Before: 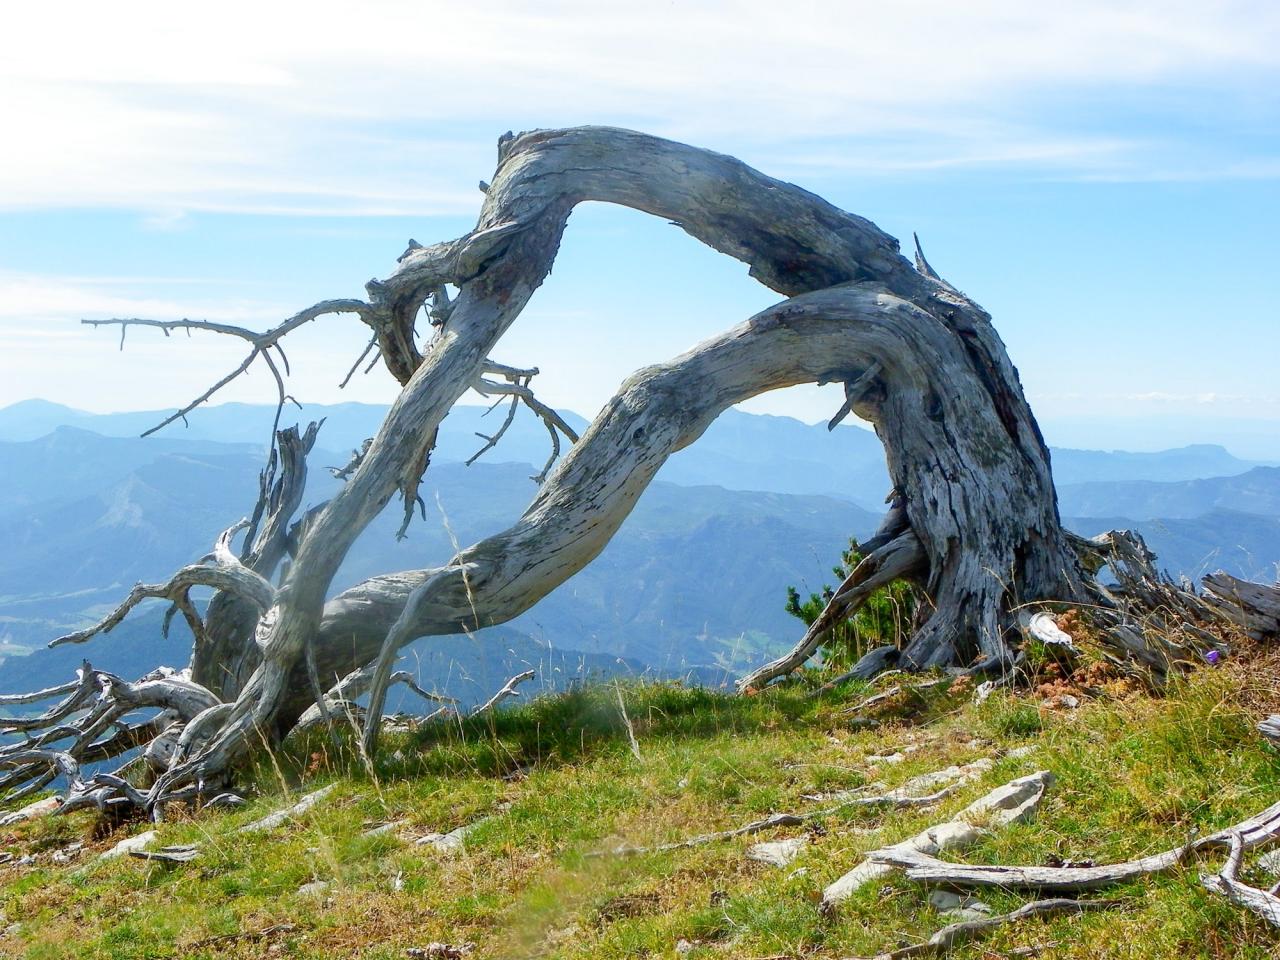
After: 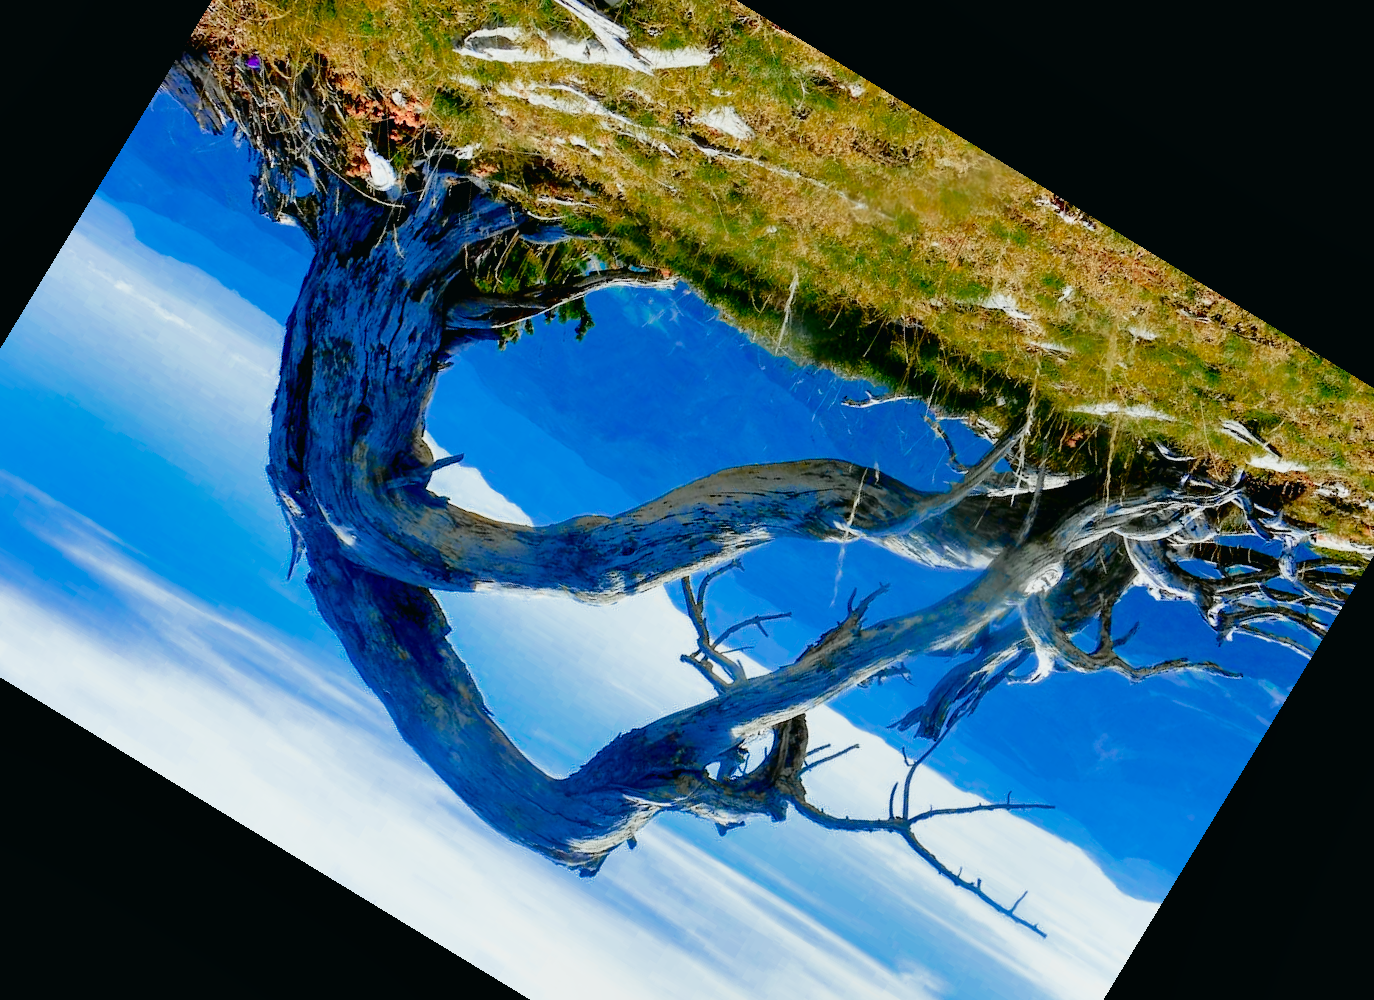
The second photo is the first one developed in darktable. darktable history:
crop and rotate: angle 148.68°, left 9.111%, top 15.603%, right 4.588%, bottom 17.041%
color zones: curves: ch0 [(0, 0.553) (0.123, 0.58) (0.23, 0.419) (0.468, 0.155) (0.605, 0.132) (0.723, 0.063) (0.833, 0.172) (0.921, 0.468)]; ch1 [(0.025, 0.645) (0.229, 0.584) (0.326, 0.551) (0.537, 0.446) (0.599, 0.911) (0.708, 1) (0.805, 0.944)]; ch2 [(0.086, 0.468) (0.254, 0.464) (0.638, 0.564) (0.702, 0.592) (0.768, 0.564)]
shadows and highlights: shadows 32.83, highlights -47.7, soften with gaussian
filmic rgb: black relative exposure -6.3 EV, white relative exposure 2.8 EV, threshold 3 EV, target black luminance 0%, hardness 4.6, latitude 67.35%, contrast 1.292, shadows ↔ highlights balance -3.5%, preserve chrominance no, color science v4 (2020), contrast in shadows soft, enable highlight reconstruction true
tone curve: curves: ch0 [(0.014, 0.013) (0.088, 0.043) (0.208, 0.176) (0.257, 0.267) (0.406, 0.483) (0.489, 0.556) (0.667, 0.73) (0.793, 0.851) (0.994, 0.974)]; ch1 [(0, 0) (0.161, 0.092) (0.35, 0.33) (0.392, 0.392) (0.457, 0.467) (0.505, 0.497) (0.537, 0.518) (0.553, 0.53) (0.58, 0.567) (0.739, 0.697) (1, 1)]; ch2 [(0, 0) (0.346, 0.362) (0.448, 0.419) (0.502, 0.499) (0.533, 0.517) (0.556, 0.533) (0.629, 0.619) (0.717, 0.678) (1, 1)], color space Lab, independent channels, preserve colors none
